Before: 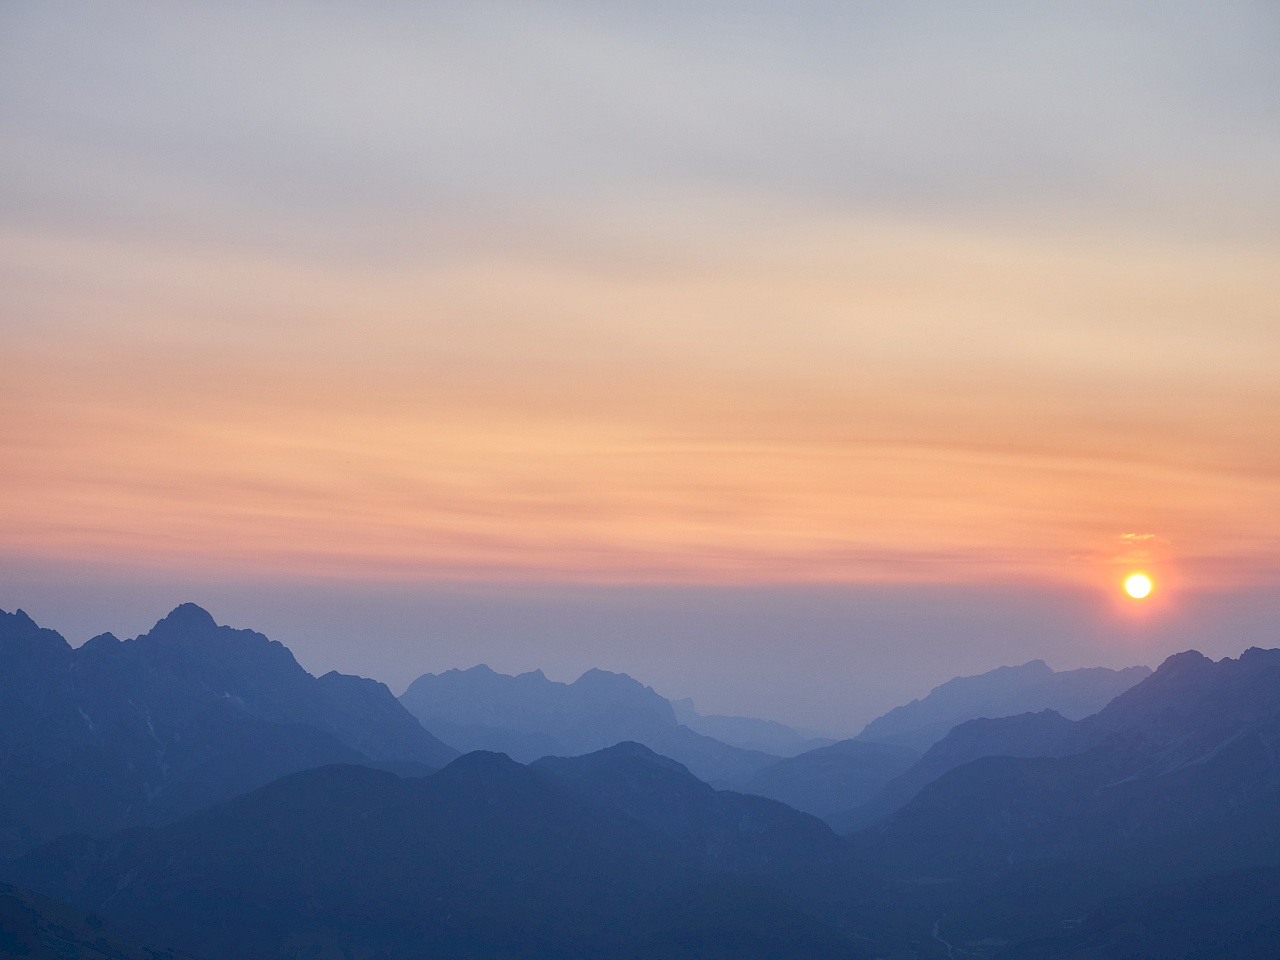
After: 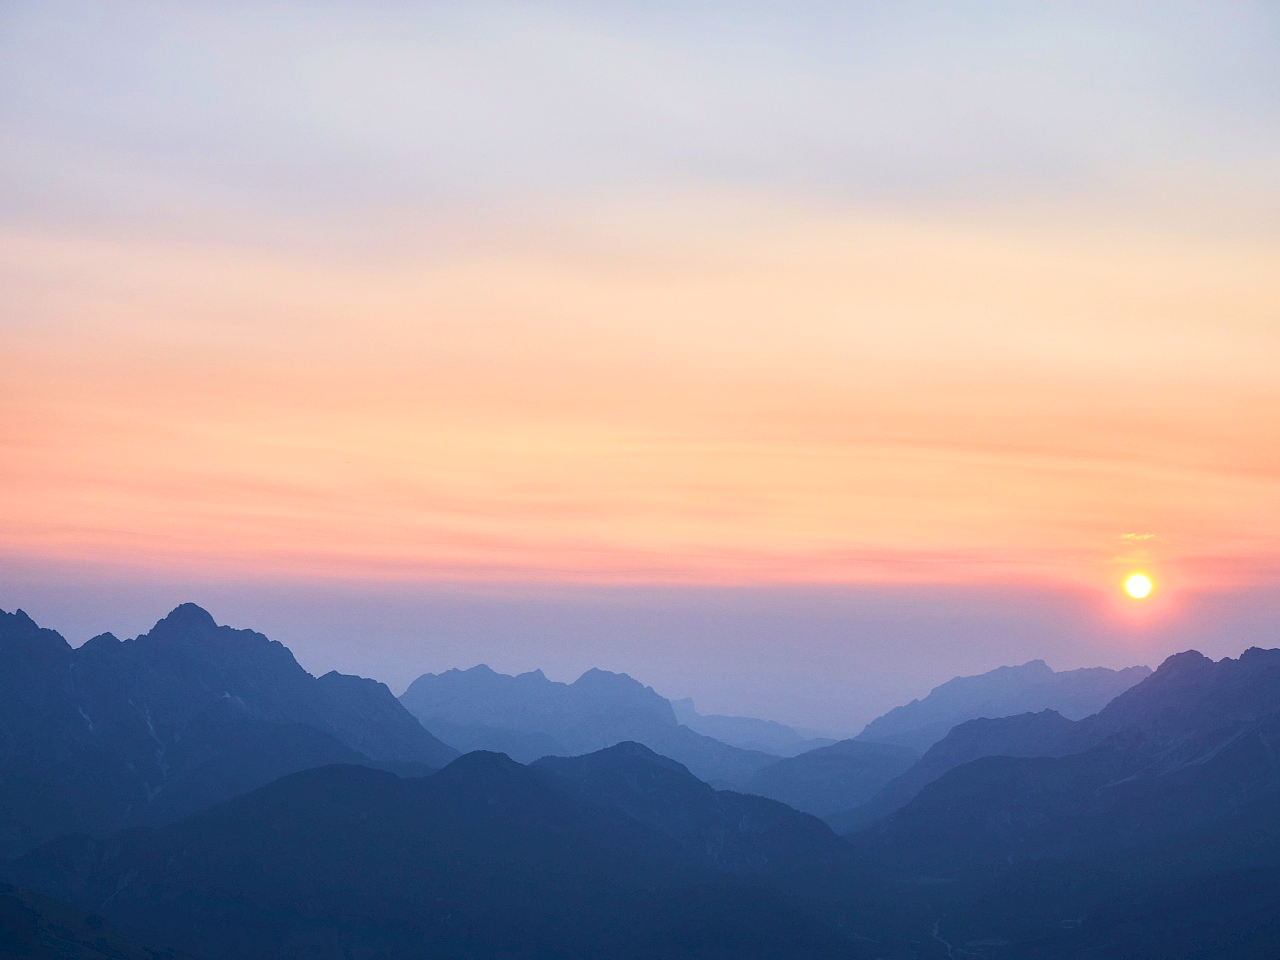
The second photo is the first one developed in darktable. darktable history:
contrast brightness saturation: contrast 0.24, brightness 0.086
velvia: strength 39.42%
